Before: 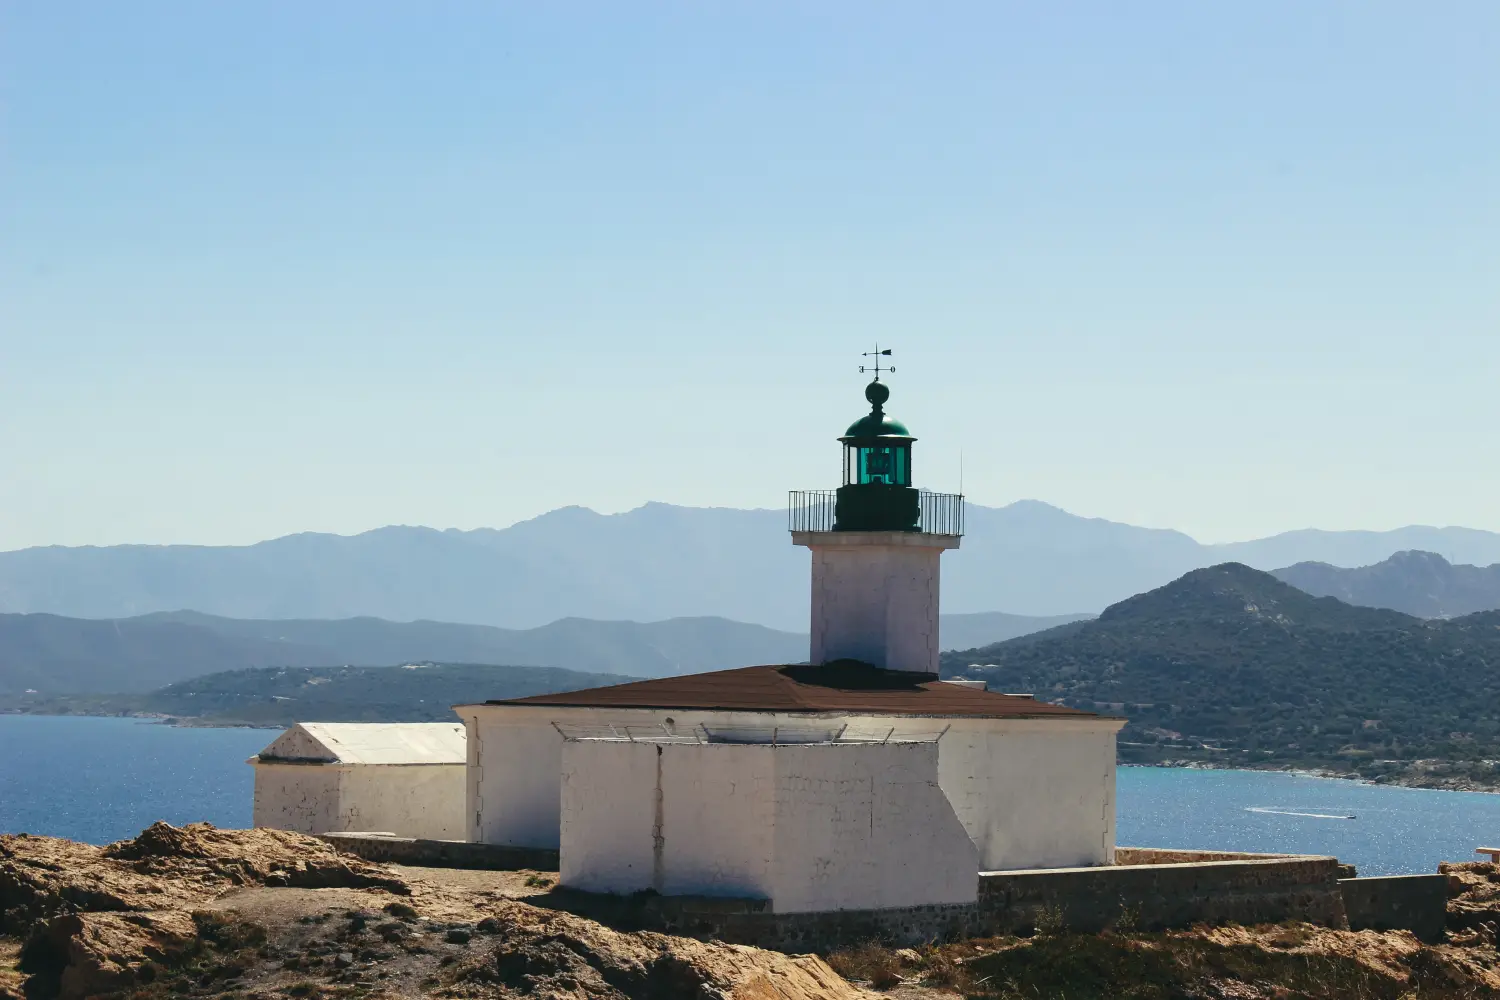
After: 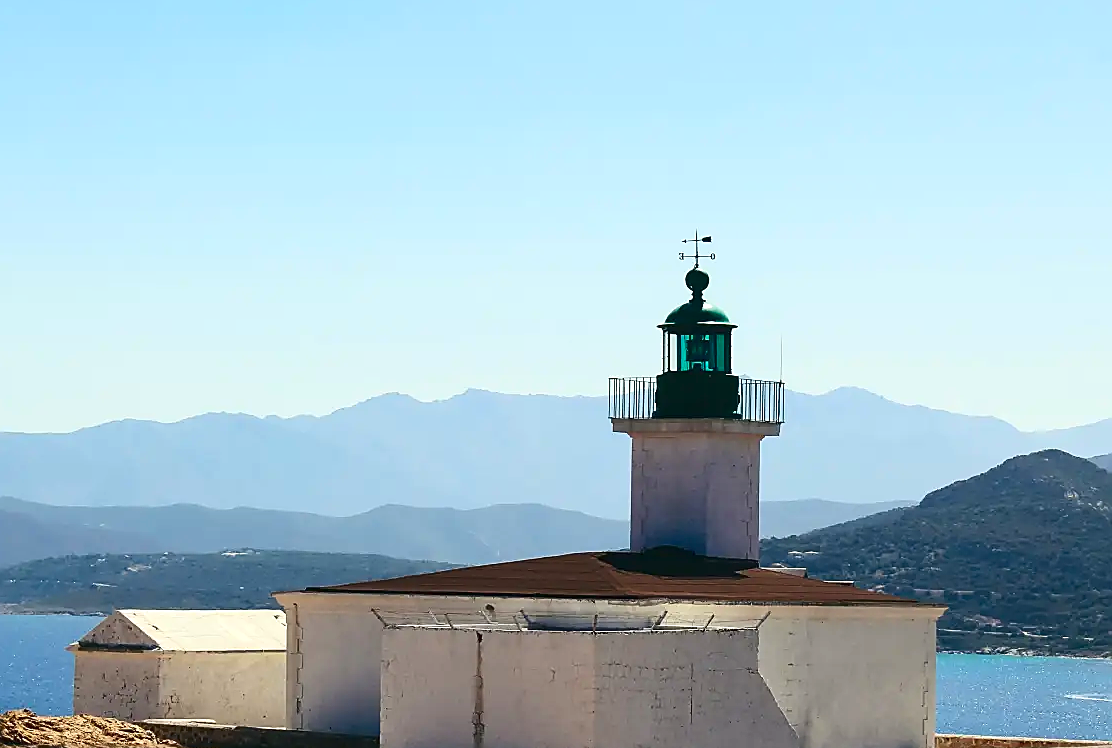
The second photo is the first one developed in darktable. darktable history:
contrast brightness saturation: contrast 0.18, saturation 0.297
crop and rotate: left 12.062%, top 11.332%, right 13.74%, bottom 13.79%
sharpen: radius 1.394, amount 1.259, threshold 0.673
exposure: exposure 0.187 EV, compensate highlight preservation false
